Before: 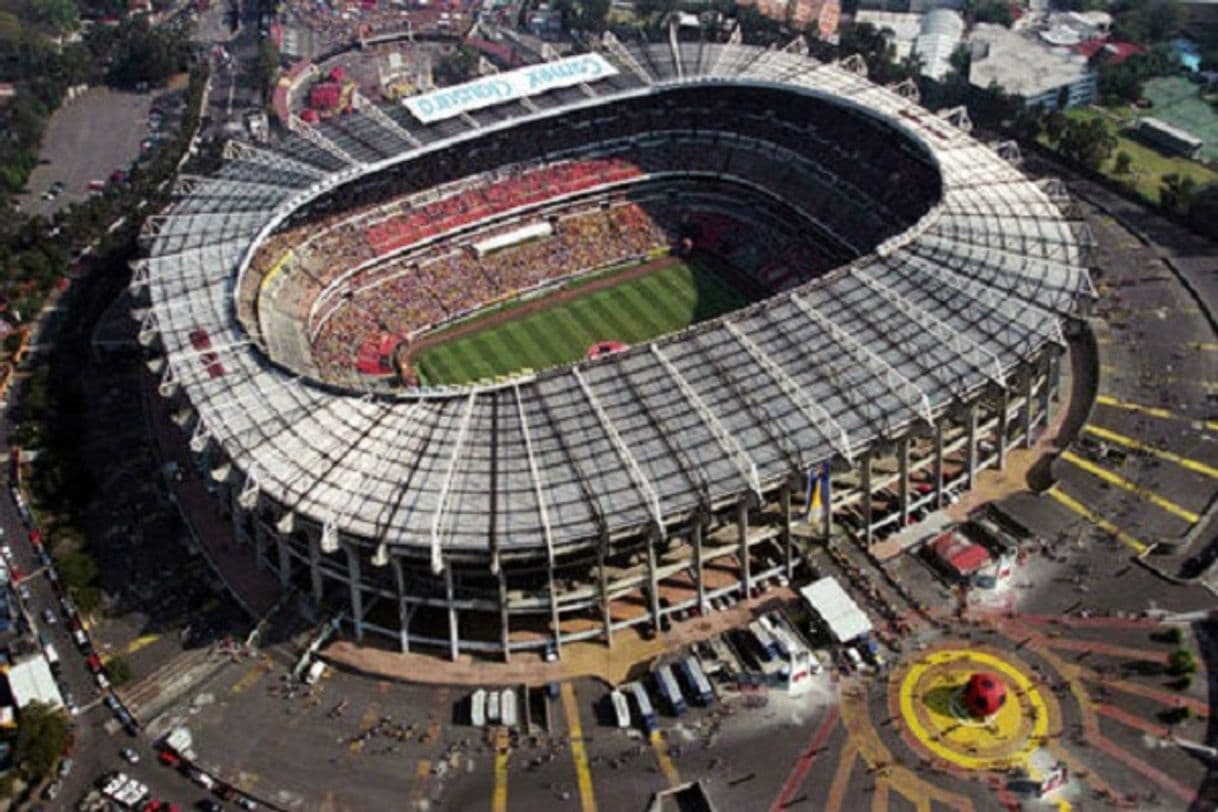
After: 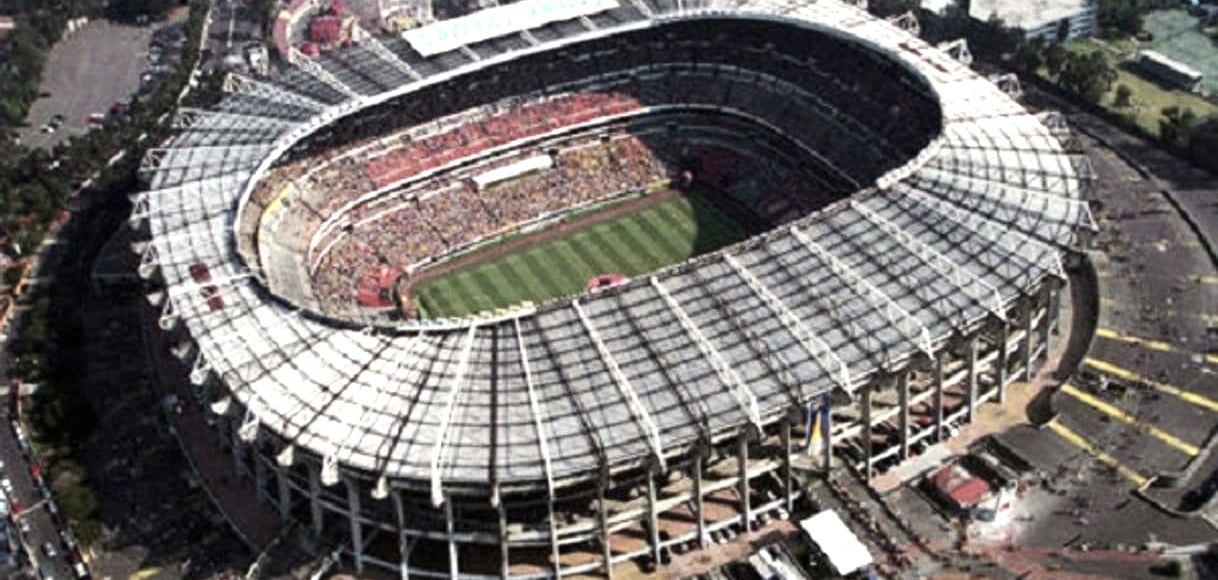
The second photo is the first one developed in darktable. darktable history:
crop and rotate: top 8.29%, bottom 20.21%
contrast brightness saturation: contrast 0.1, saturation -0.354
exposure: black level correction 0, exposure 0.683 EV, compensate exposure bias true, compensate highlight preservation false
